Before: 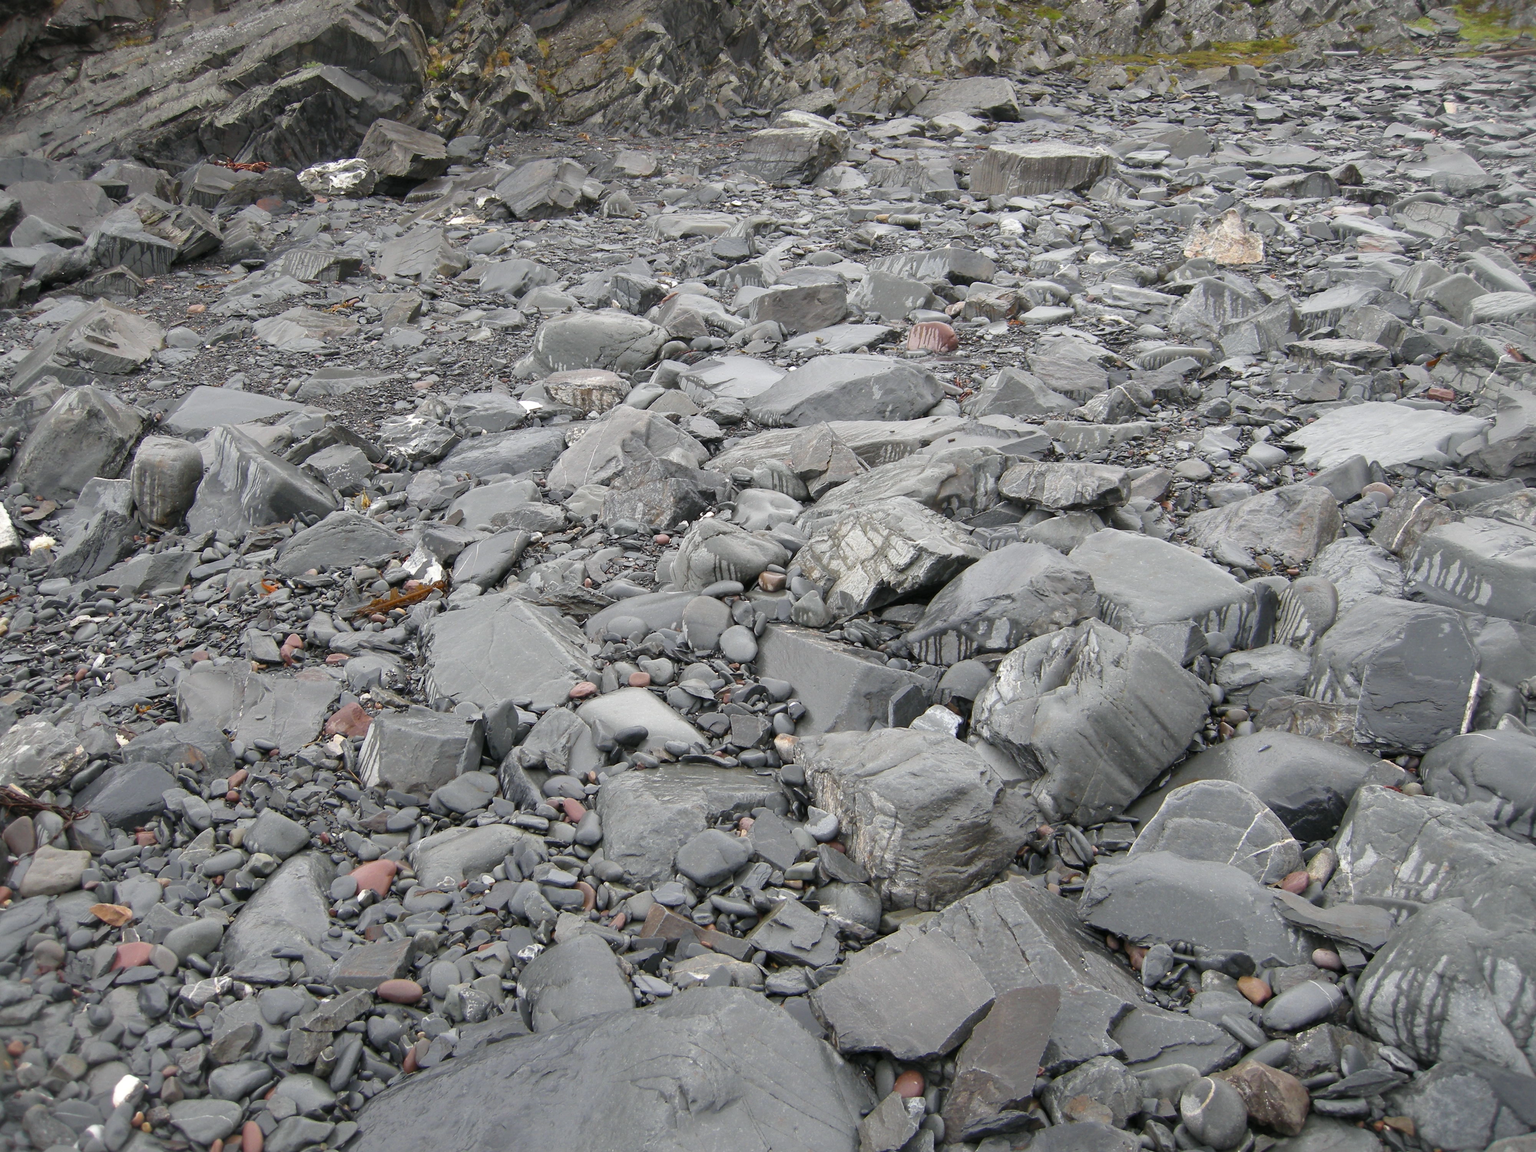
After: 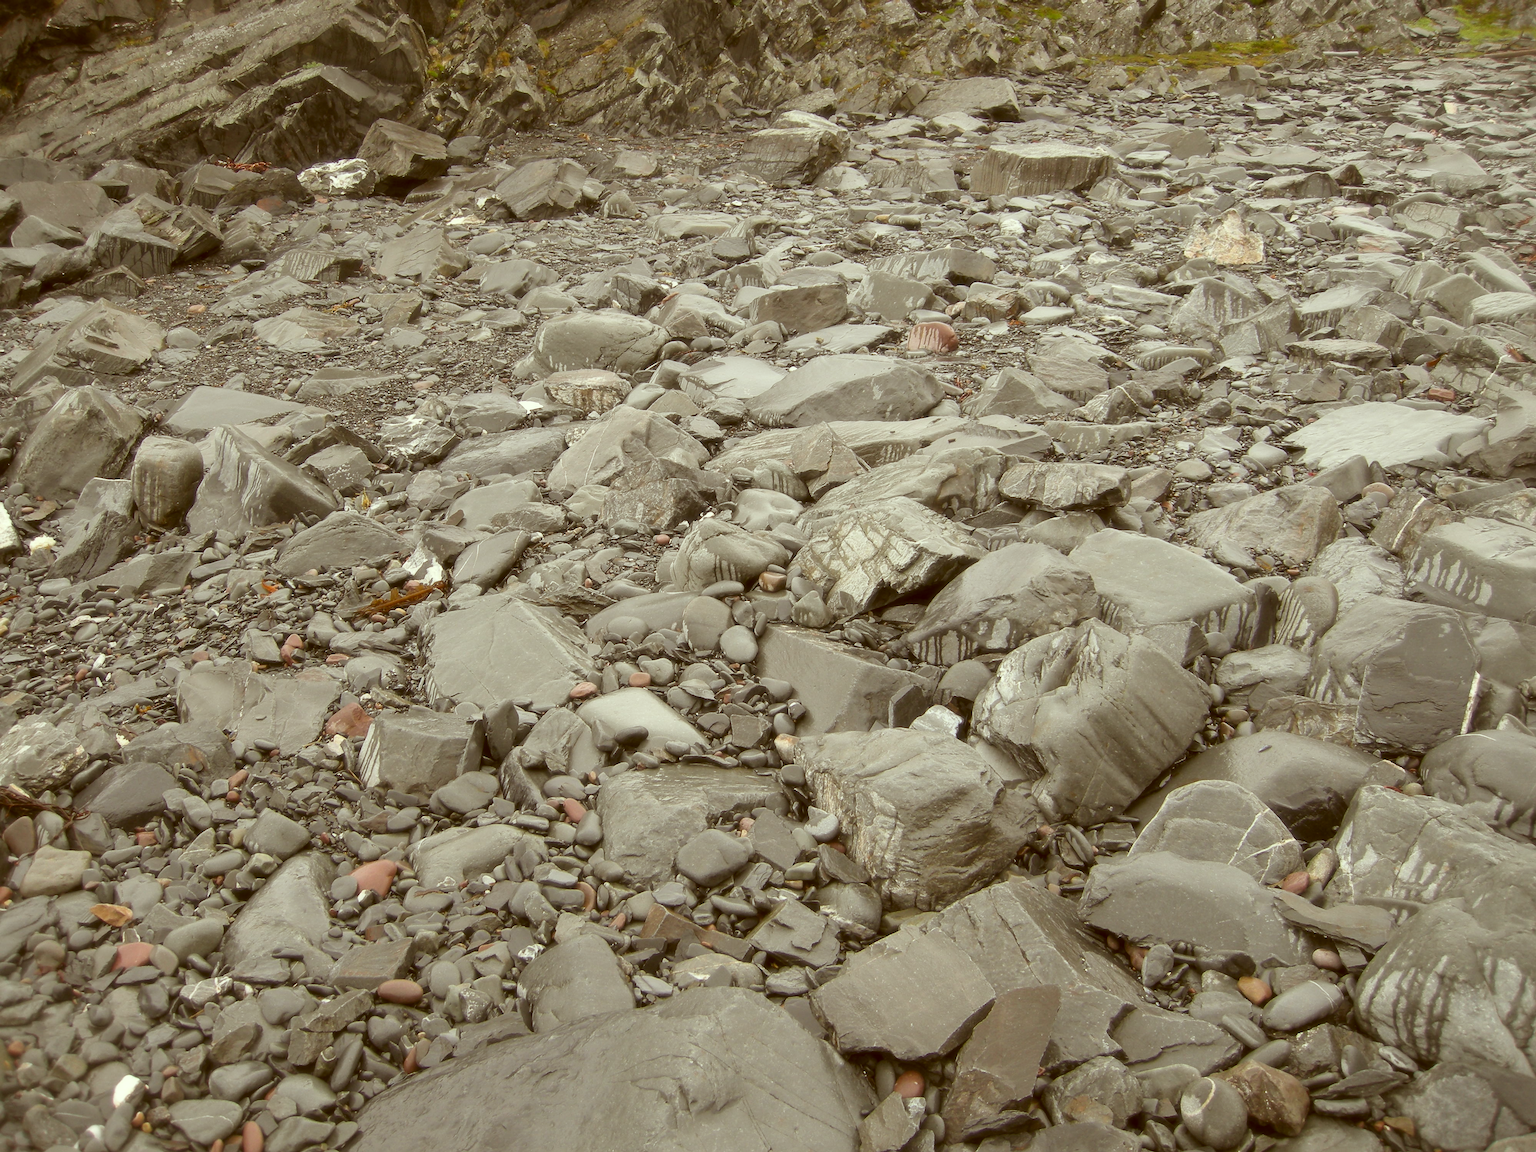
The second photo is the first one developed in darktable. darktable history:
contrast brightness saturation: contrast 0.1, brightness 0.02, saturation 0.02
sharpen: radius 1
color correction: highlights a* -5.94, highlights b* 9.48, shadows a* 10.12, shadows b* 23.94
soften: size 10%, saturation 50%, brightness 0.2 EV, mix 10%
